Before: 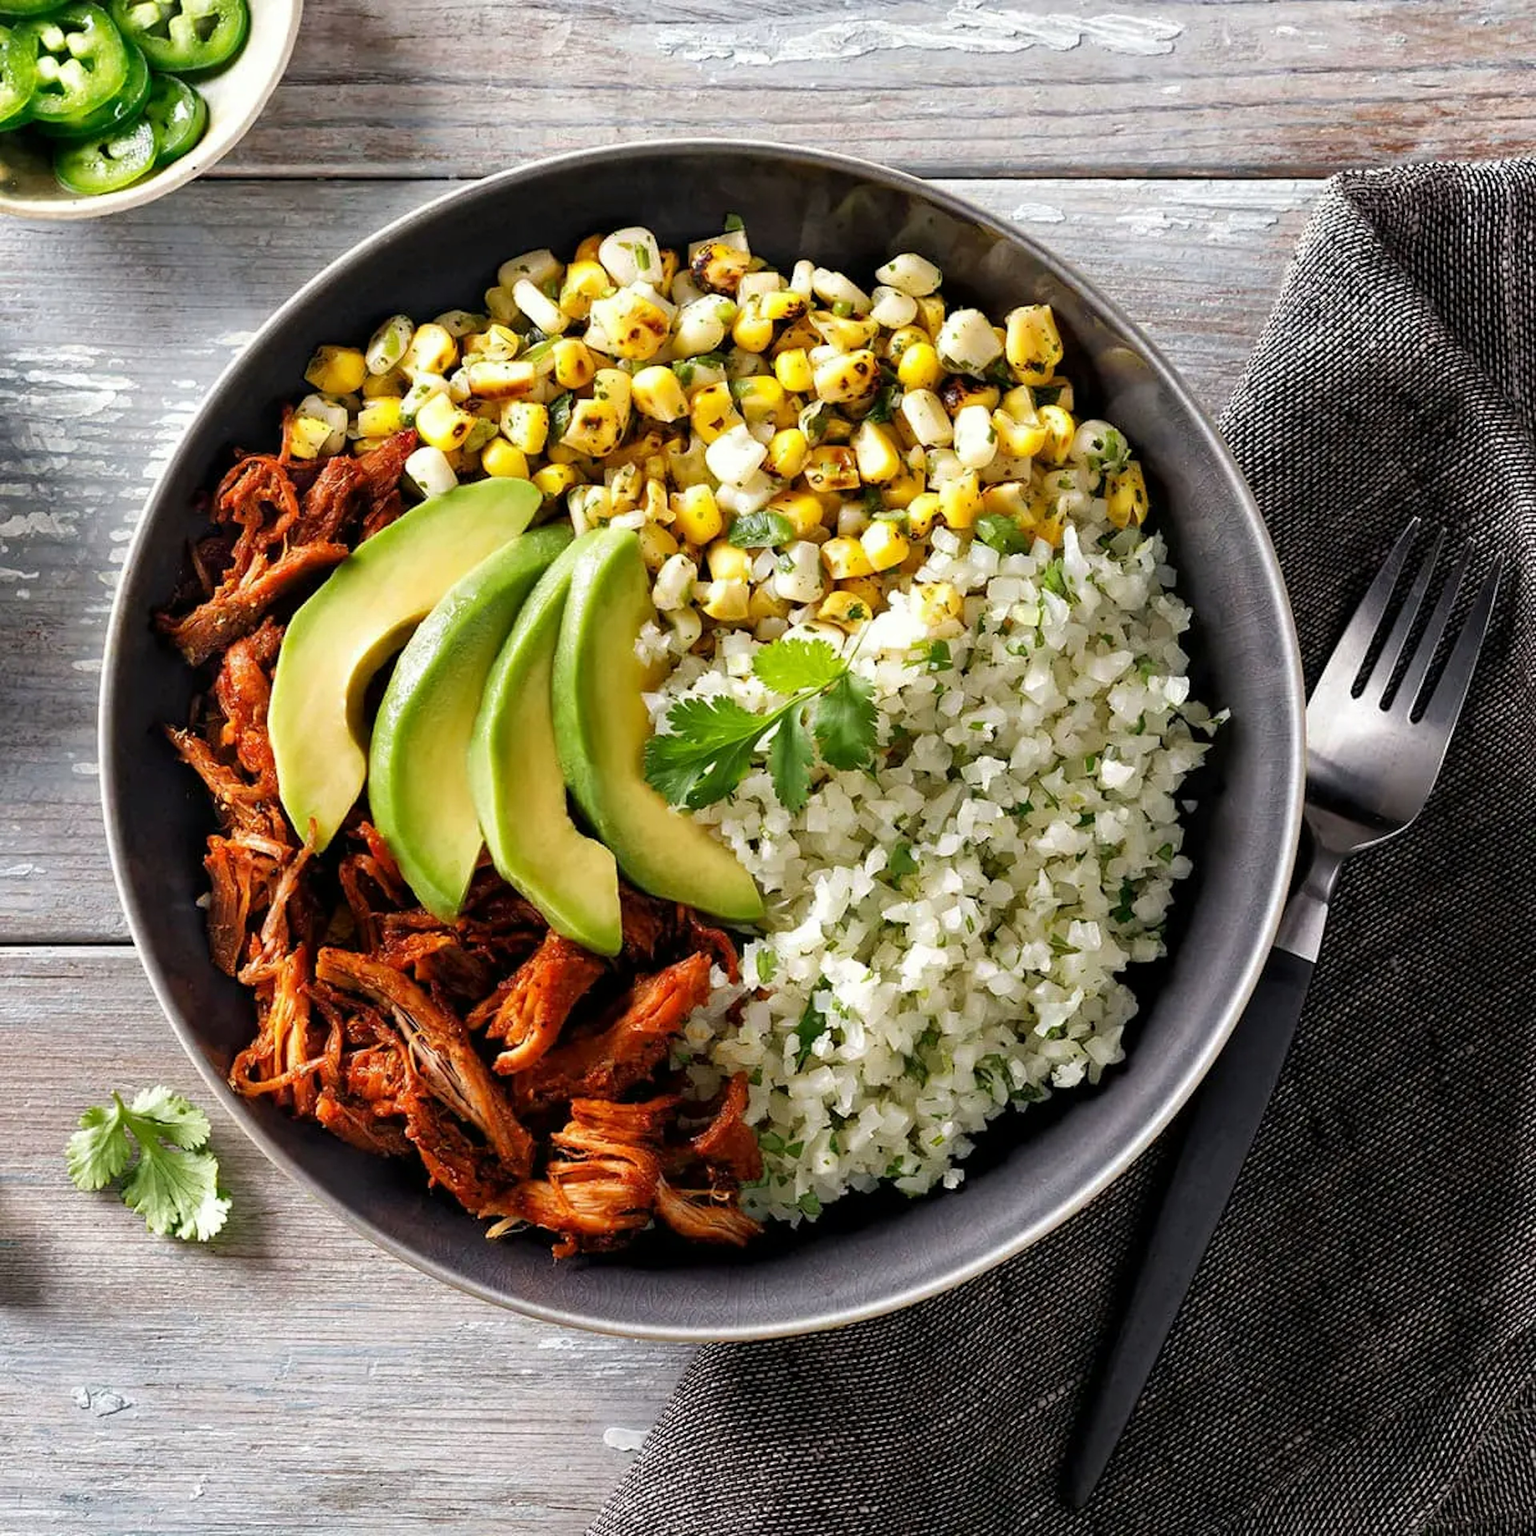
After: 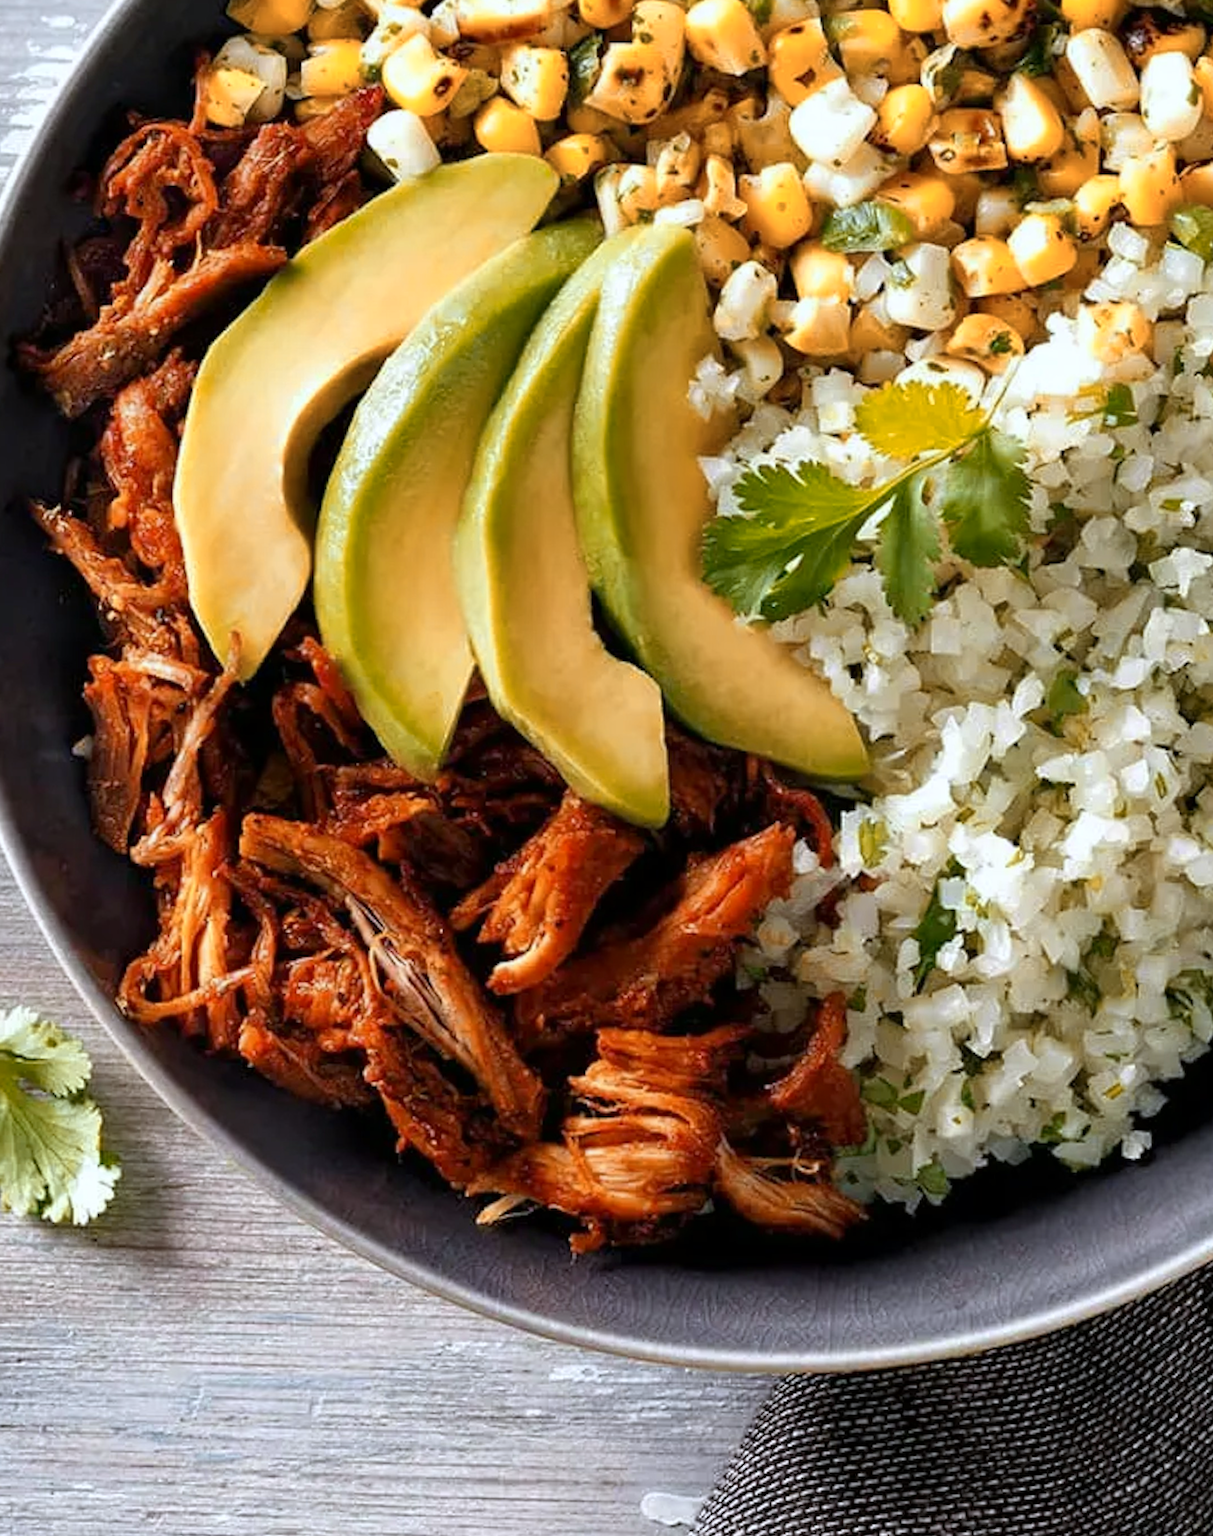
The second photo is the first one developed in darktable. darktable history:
crop: left 8.966%, top 23.852%, right 34.699%, bottom 4.703%
rotate and perspective: rotation 0.192°, lens shift (horizontal) -0.015, crop left 0.005, crop right 0.996, crop top 0.006, crop bottom 0.99
color zones: curves: ch2 [(0, 0.5) (0.143, 0.5) (0.286, 0.416) (0.429, 0.5) (0.571, 0.5) (0.714, 0.5) (0.857, 0.5) (1, 0.5)]
white balance: red 0.967, blue 1.049
